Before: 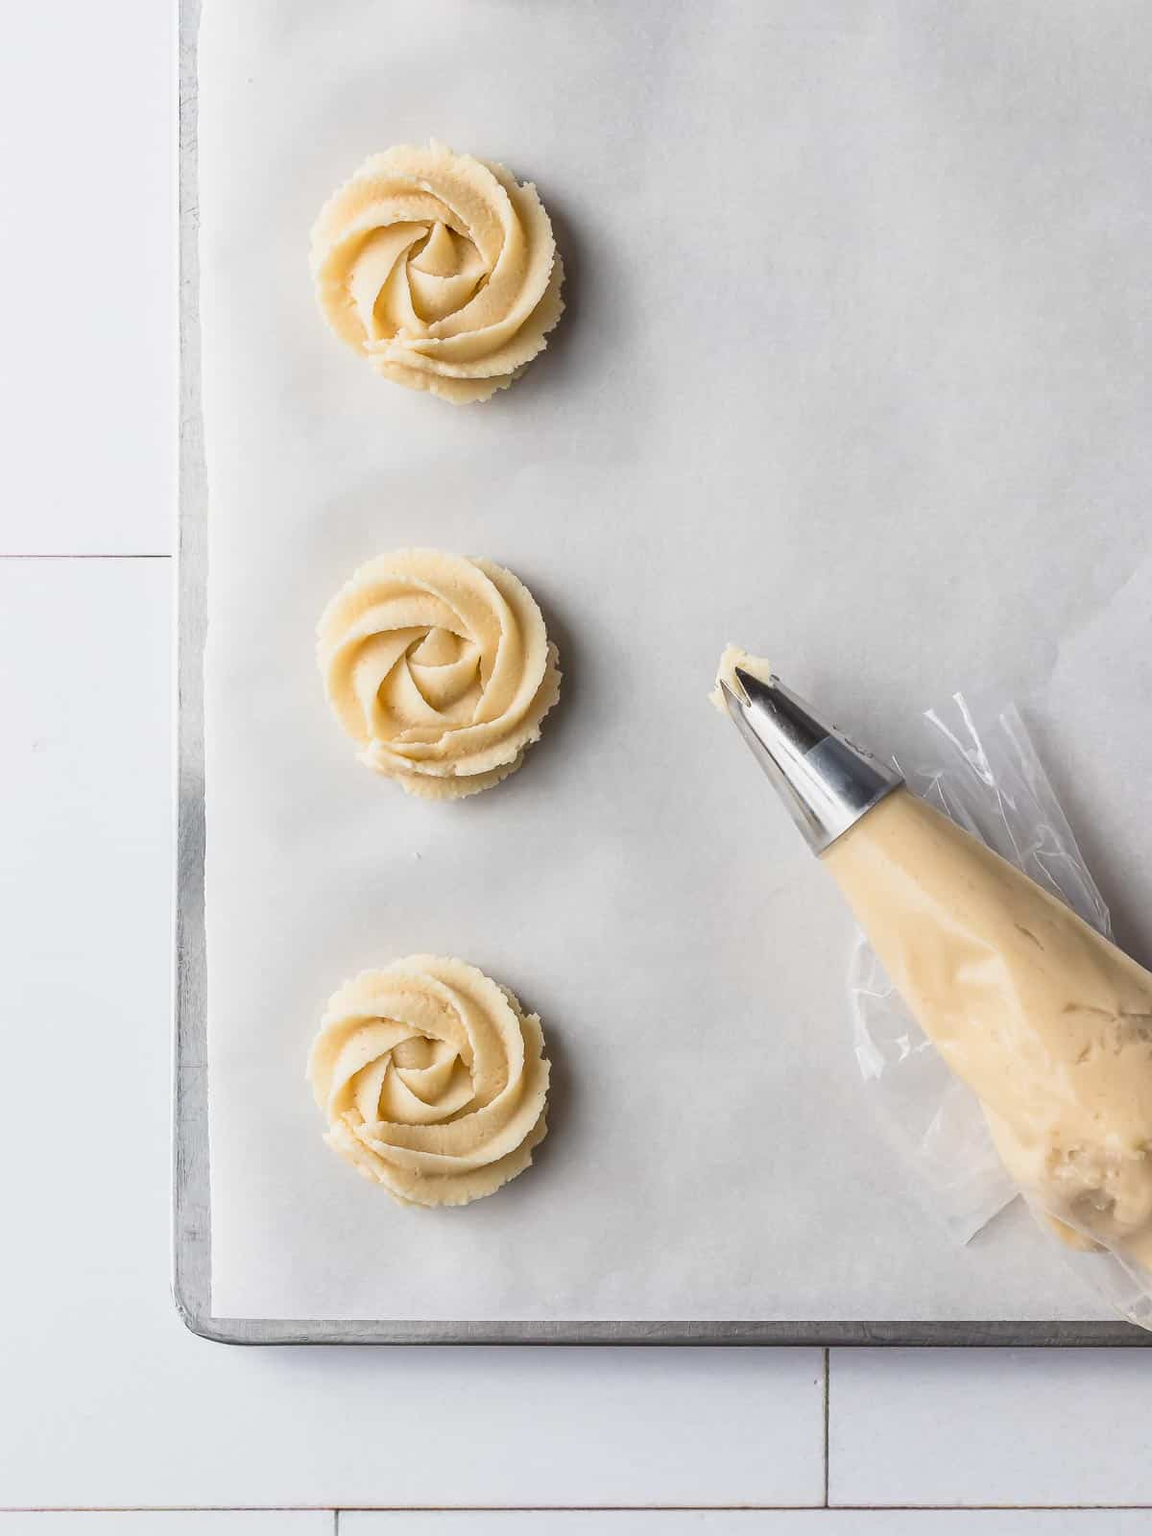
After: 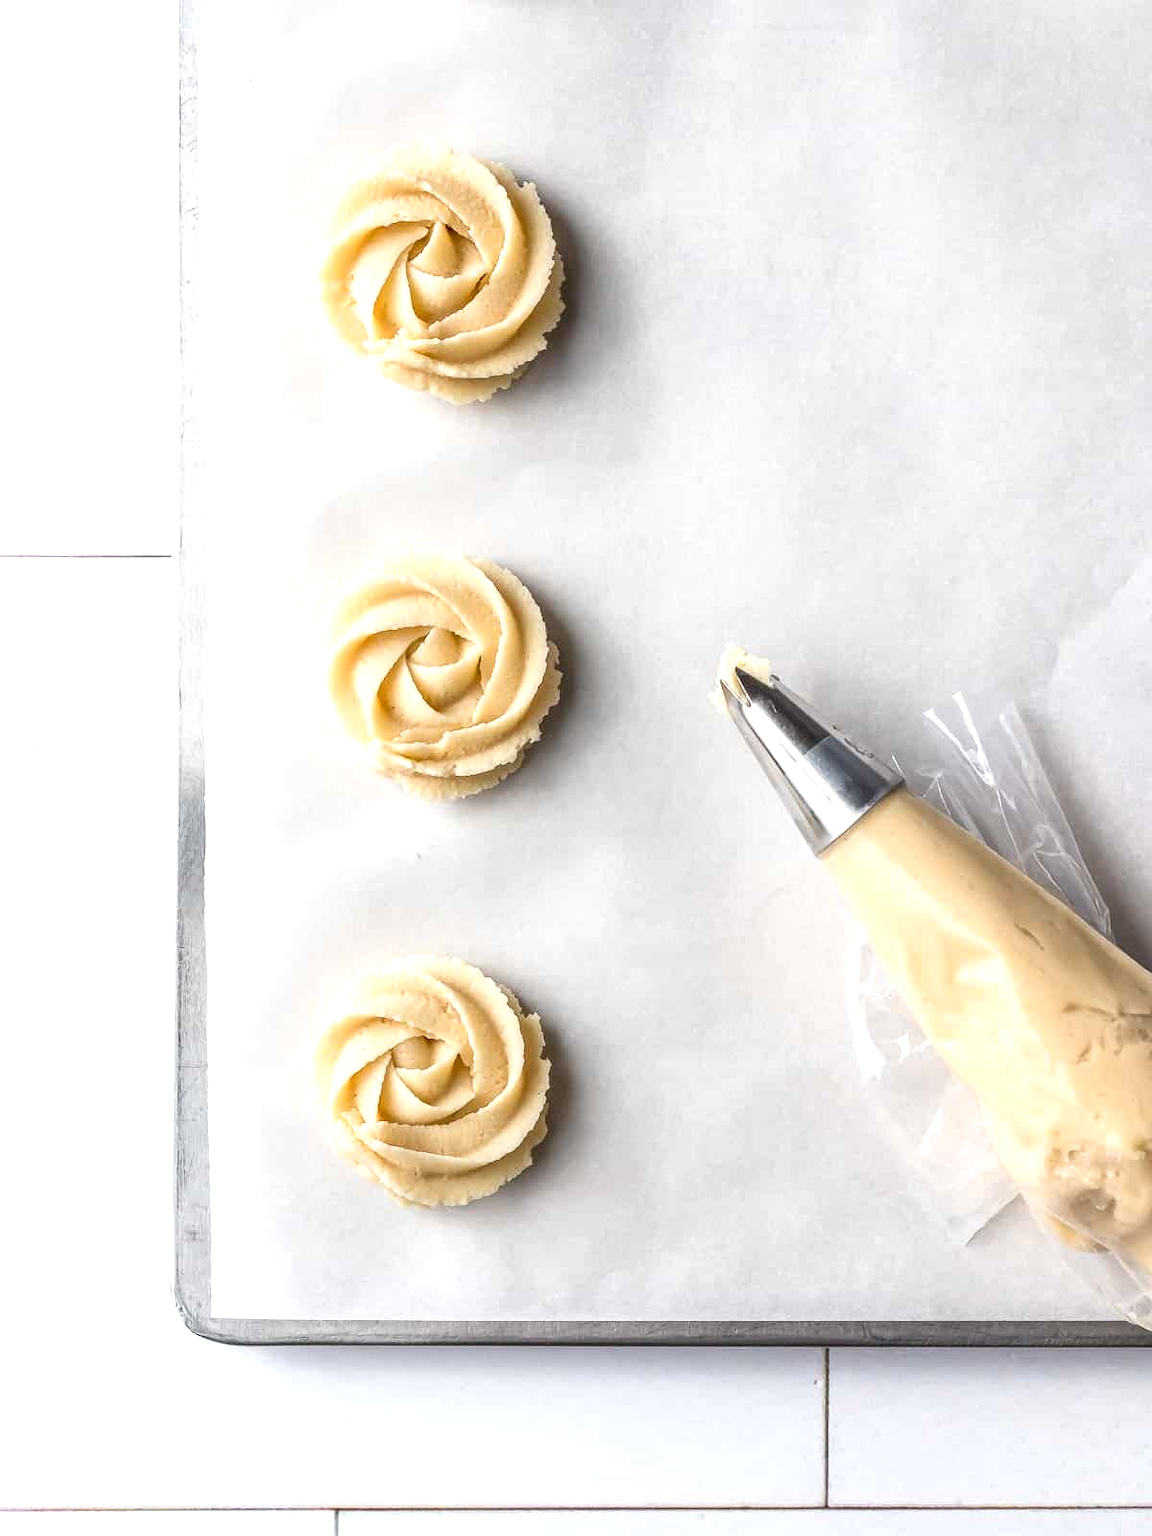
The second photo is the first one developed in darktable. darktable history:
local contrast: on, module defaults
exposure: black level correction 0.001, exposure 0.499 EV, compensate exposure bias true, compensate highlight preservation false
